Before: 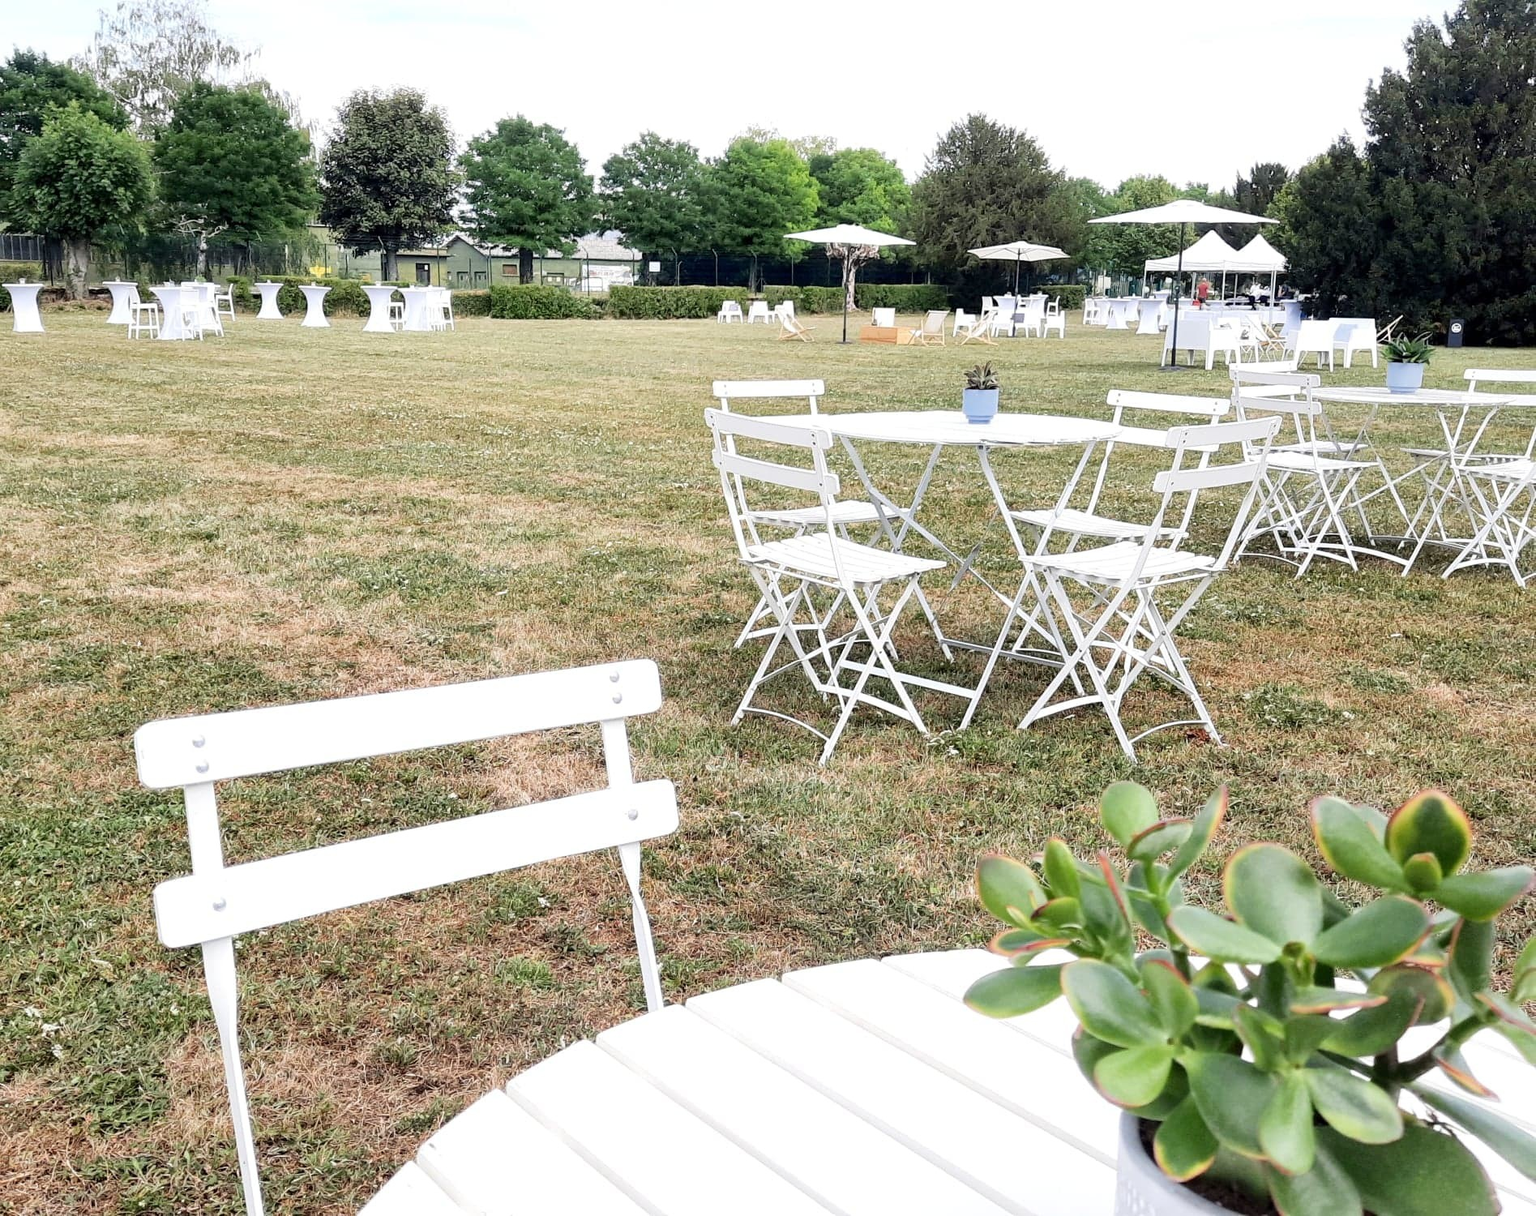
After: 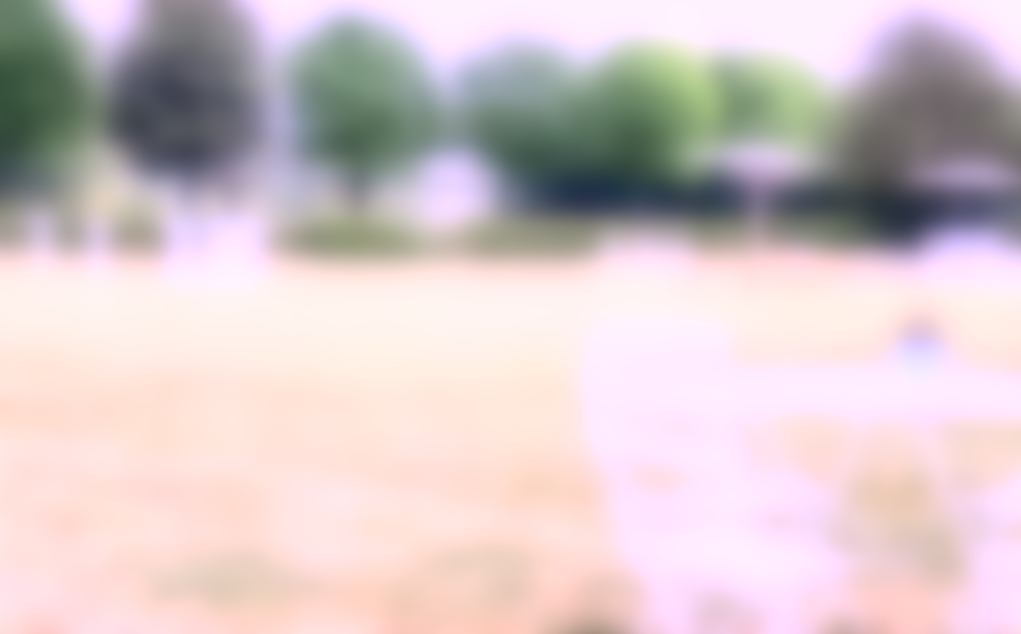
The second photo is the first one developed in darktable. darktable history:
color correction: highlights a* 15.46, highlights b* -20.56
crop: left 15.306%, top 9.065%, right 30.789%, bottom 48.638%
sharpen: on, module defaults
exposure: black level correction 0, exposure 1.2 EV, compensate exposure bias true, compensate highlight preservation false
lowpass: radius 16, unbound 0
local contrast: mode bilateral grid, contrast 10, coarseness 25, detail 110%, midtone range 0.2
color zones: curves: ch1 [(0.25, 0.5) (0.747, 0.71)]
